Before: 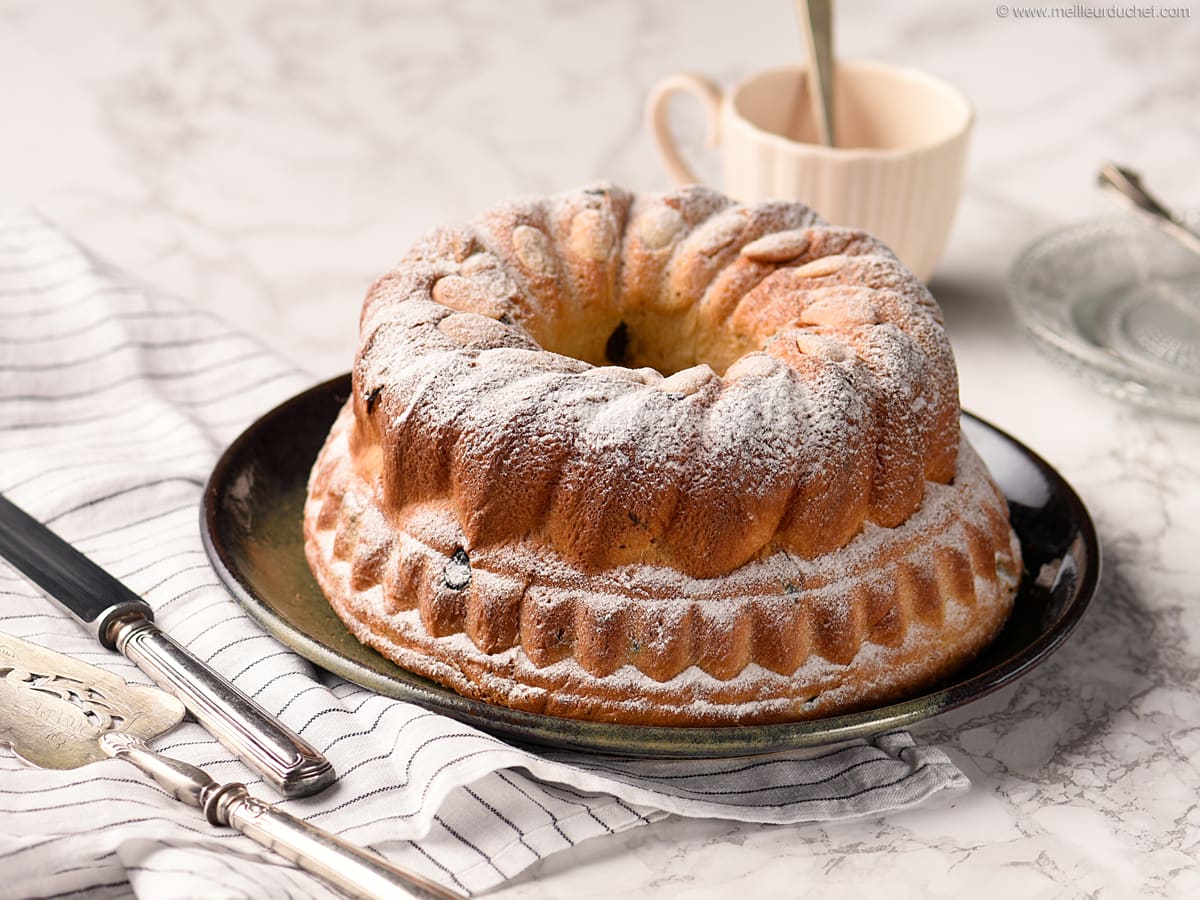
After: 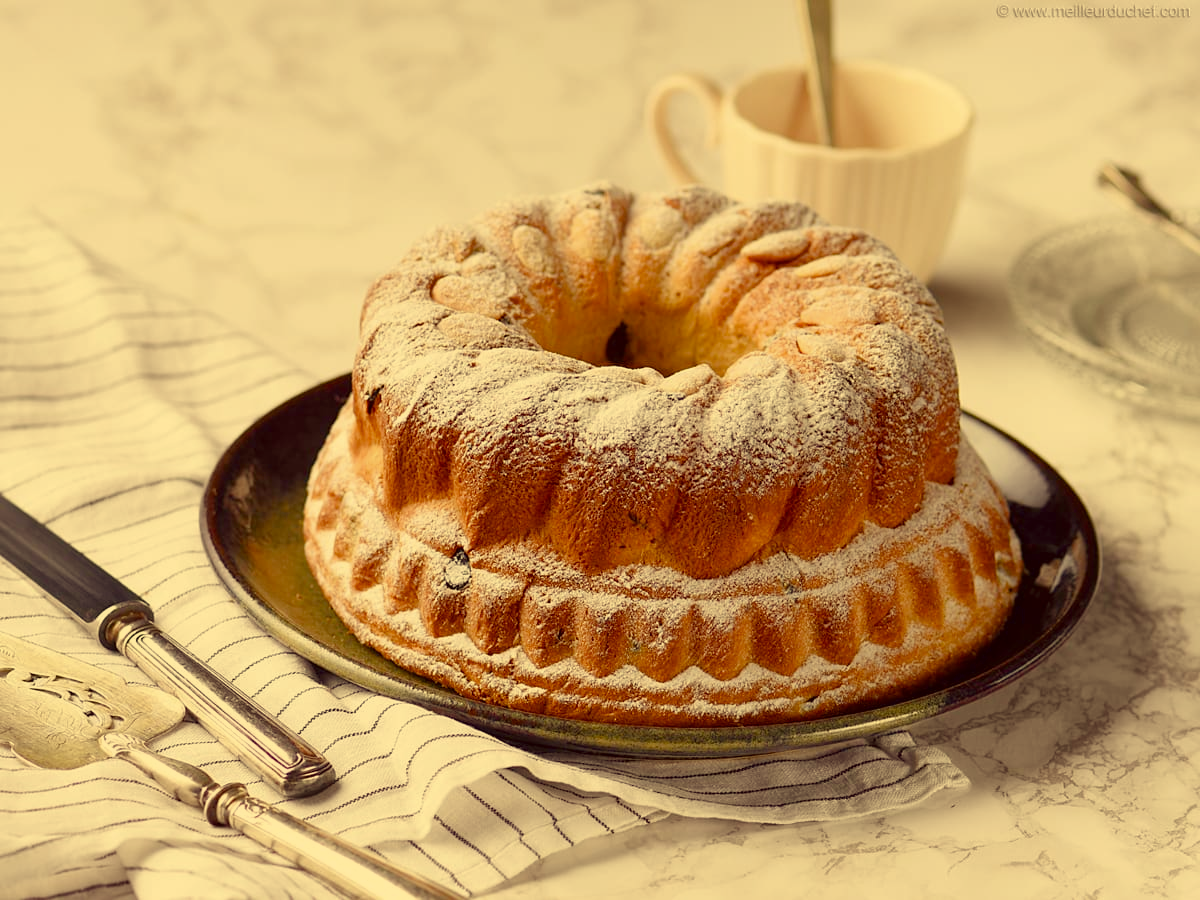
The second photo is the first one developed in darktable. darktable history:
color correction: highlights a* -0.482, highlights b* 40, shadows a* 9.8, shadows b* -0.161
color balance rgb: shadows lift › chroma 1%, shadows lift › hue 113°, highlights gain › chroma 0.2%, highlights gain › hue 333°, perceptual saturation grading › global saturation 20%, perceptual saturation grading › highlights -50%, perceptual saturation grading › shadows 25%, contrast -10%
